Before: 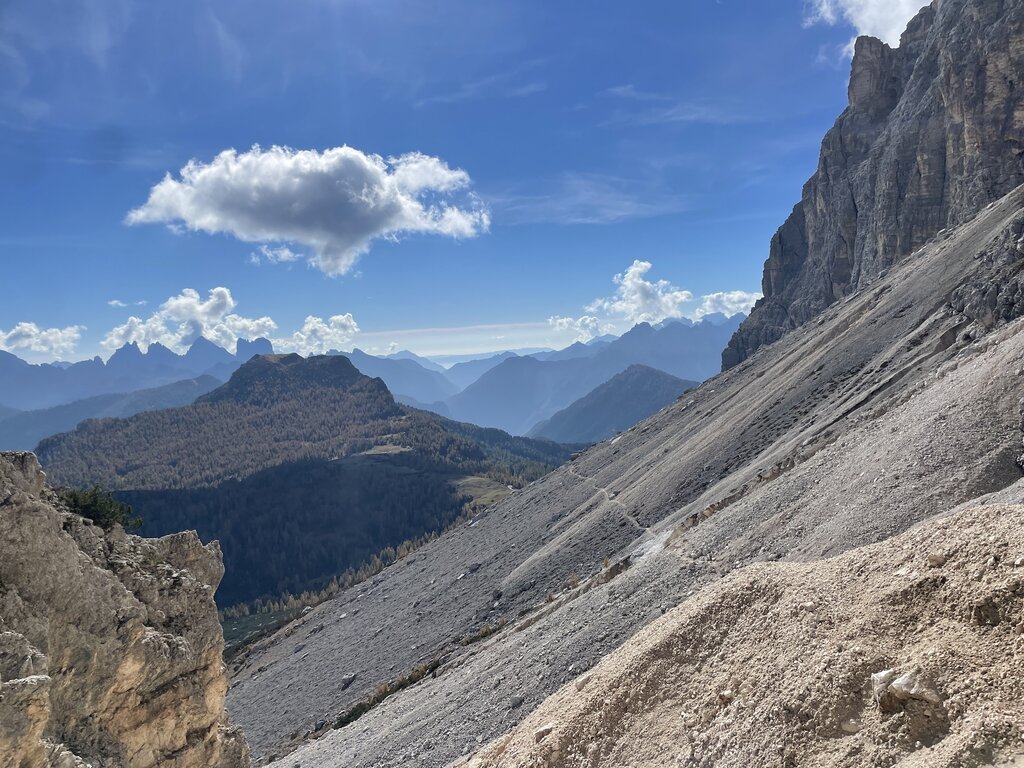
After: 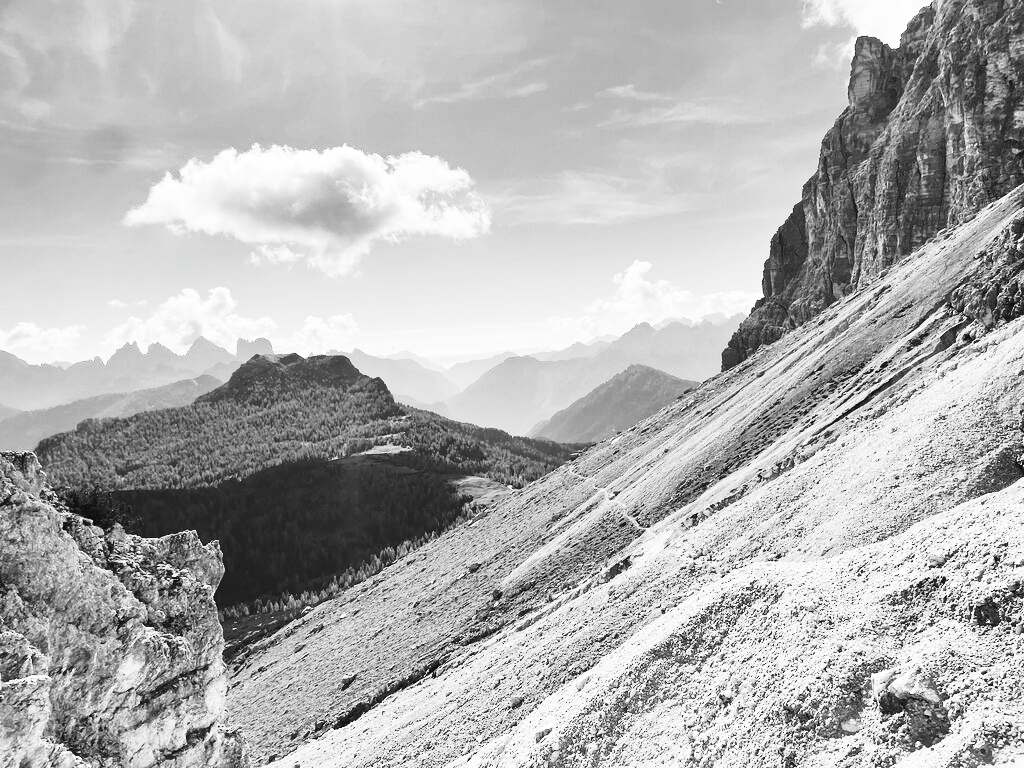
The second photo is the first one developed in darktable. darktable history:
contrast brightness saturation: contrast 0.545, brightness 0.479, saturation -0.997
tone curve: curves: ch0 [(0, 0) (0.003, 0.008) (0.011, 0.011) (0.025, 0.018) (0.044, 0.028) (0.069, 0.039) (0.1, 0.056) (0.136, 0.081) (0.177, 0.118) (0.224, 0.164) (0.277, 0.223) (0.335, 0.3) (0.399, 0.399) (0.468, 0.51) (0.543, 0.618) (0.623, 0.71) (0.709, 0.79) (0.801, 0.865) (0.898, 0.93) (1, 1)], color space Lab, independent channels, preserve colors none
